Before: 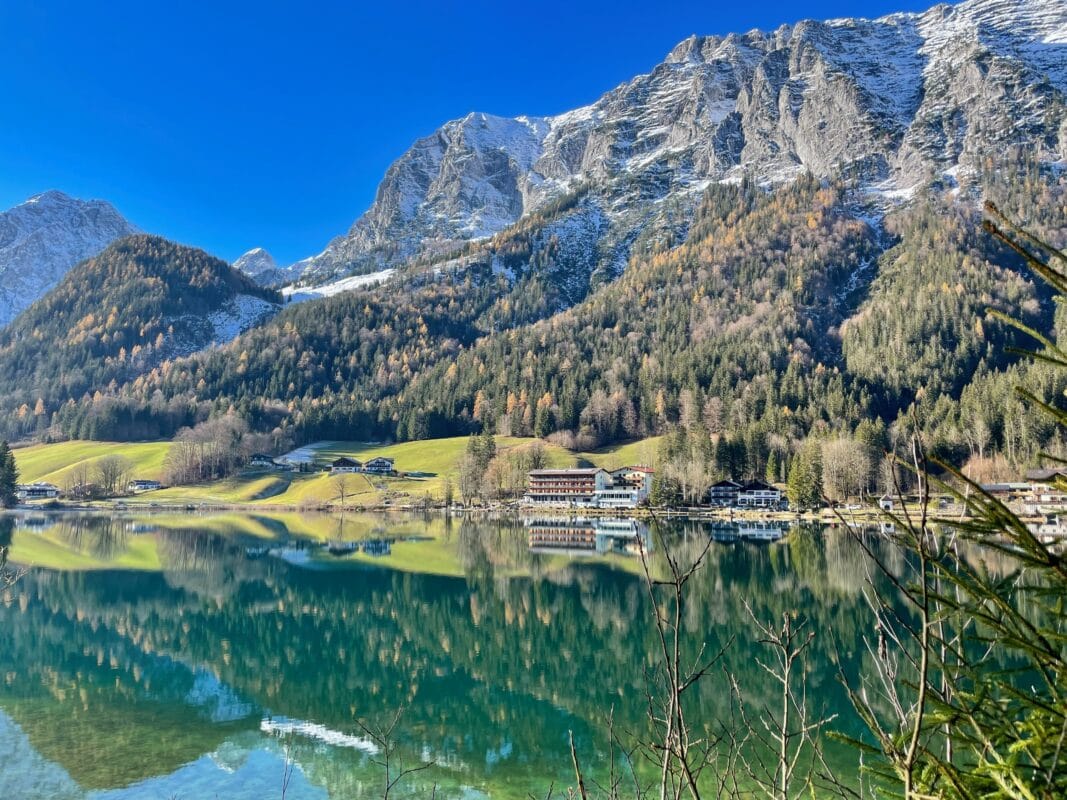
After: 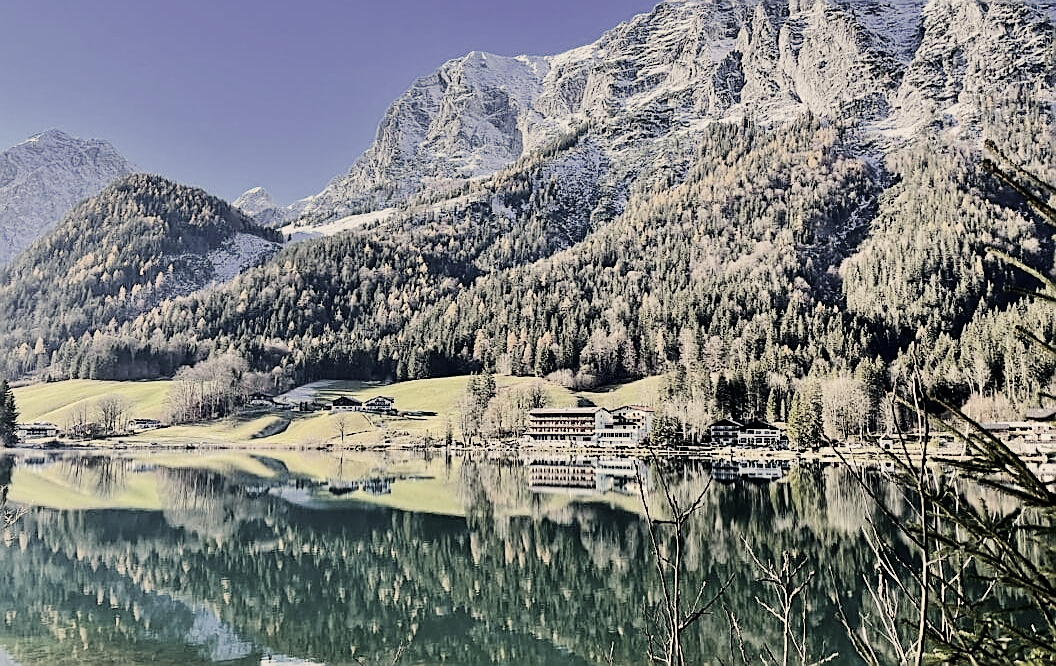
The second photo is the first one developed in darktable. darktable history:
exposure: black level correction 0.001, exposure 0.191 EV, compensate highlight preservation false
sharpen: radius 1.4, amount 1.25, threshold 0.7
crop: top 7.625%, bottom 8.027%
tone equalizer: -8 EV -1.08 EV, -7 EV -1.01 EV, -6 EV -0.867 EV, -5 EV -0.578 EV, -3 EV 0.578 EV, -2 EV 0.867 EV, -1 EV 1.01 EV, +0 EV 1.08 EV, edges refinement/feathering 500, mask exposure compensation -1.57 EV, preserve details no
filmic rgb: black relative exposure -16 EV, white relative exposure 6.92 EV, hardness 4.7
white balance: red 1.004, blue 1.096
color zones: curves: ch0 [(0, 0.6) (0.129, 0.508) (0.193, 0.483) (0.429, 0.5) (0.571, 0.5) (0.714, 0.5) (0.857, 0.5) (1, 0.6)]; ch1 [(0, 0.481) (0.112, 0.245) (0.213, 0.223) (0.429, 0.233) (0.571, 0.231) (0.683, 0.242) (0.857, 0.296) (1, 0.481)]
color correction: highlights a* 2.72, highlights b* 22.8
